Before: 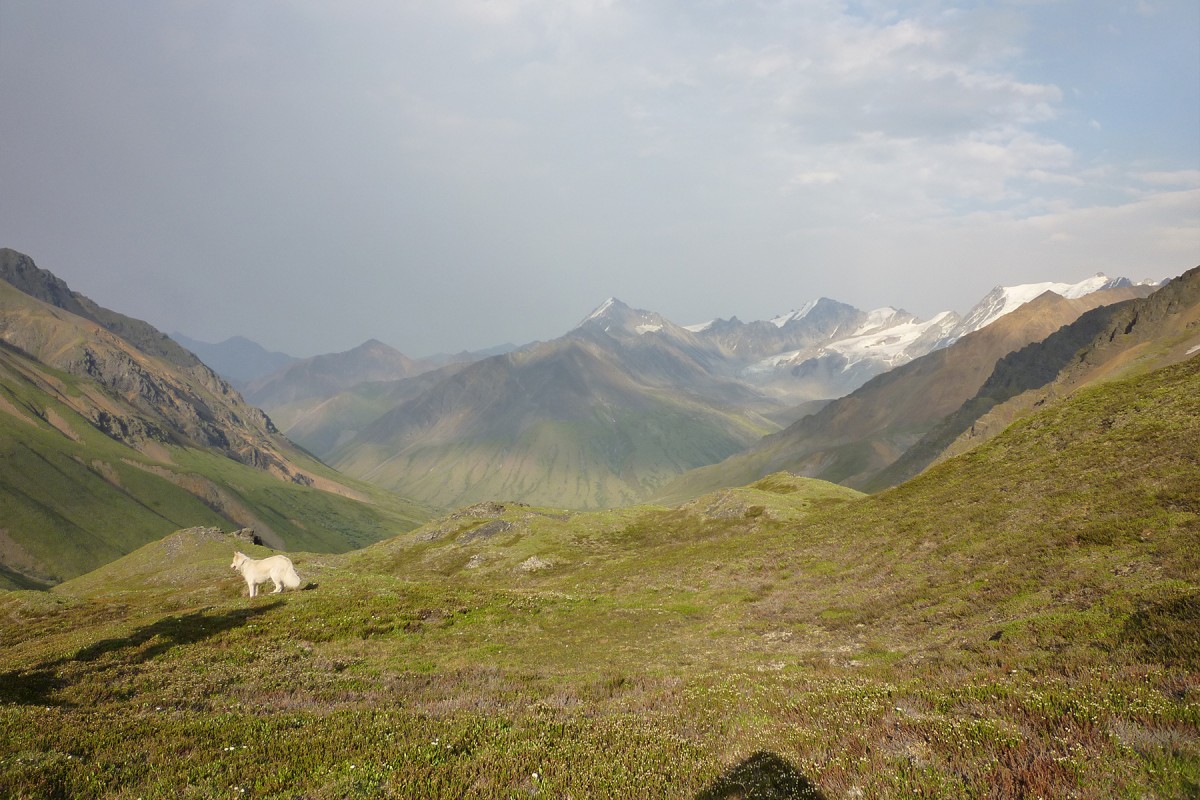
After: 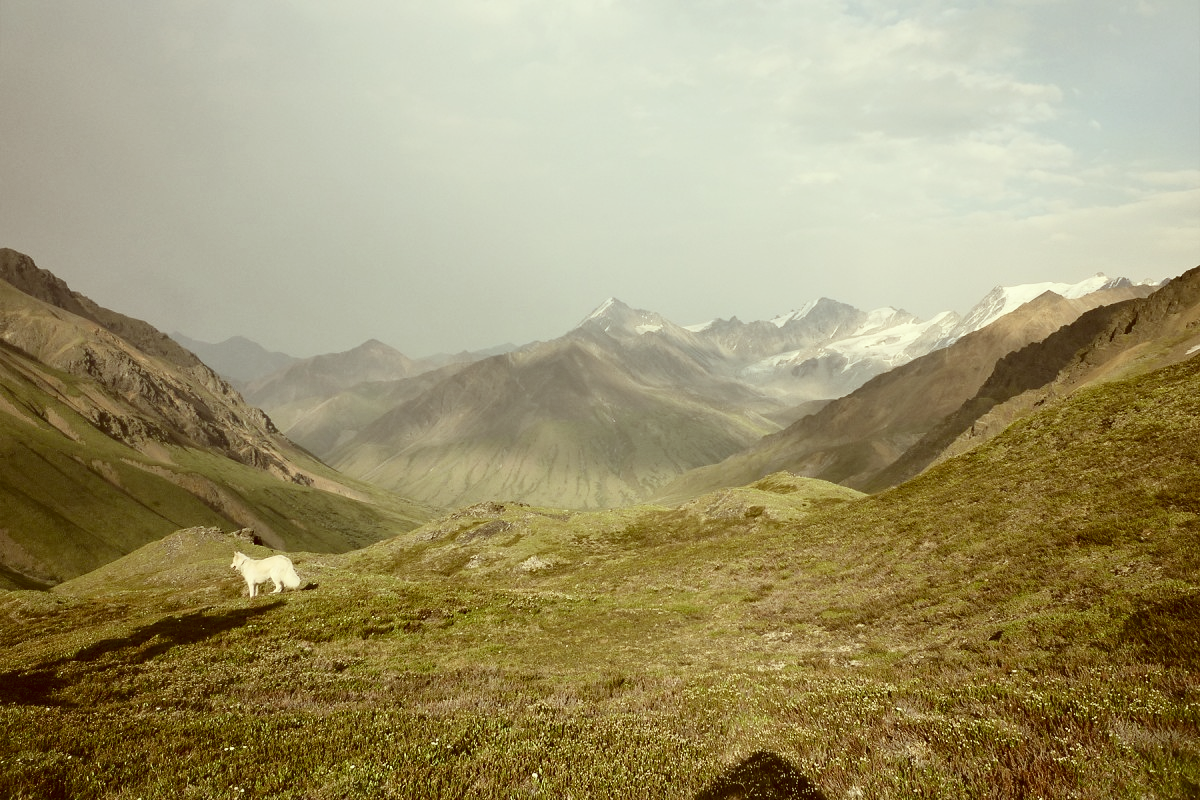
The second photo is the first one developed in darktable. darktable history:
contrast brightness saturation: contrast 0.25, saturation -0.31
color correction: highlights a* -5.94, highlights b* 9.48, shadows a* 10.12, shadows b* 23.94
